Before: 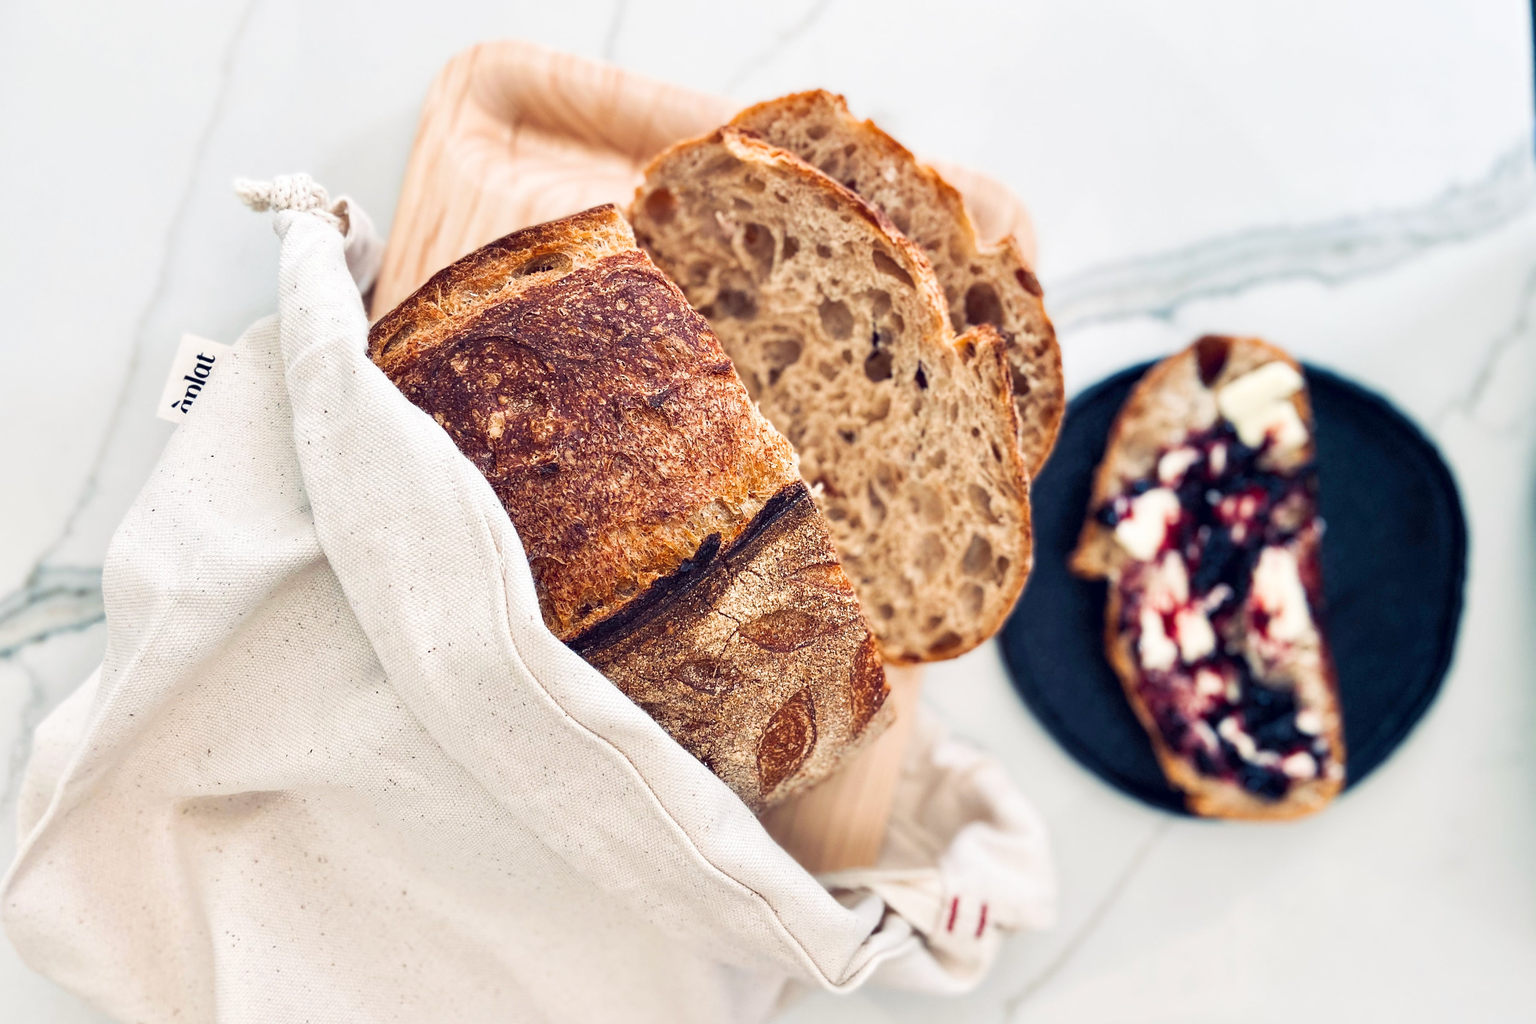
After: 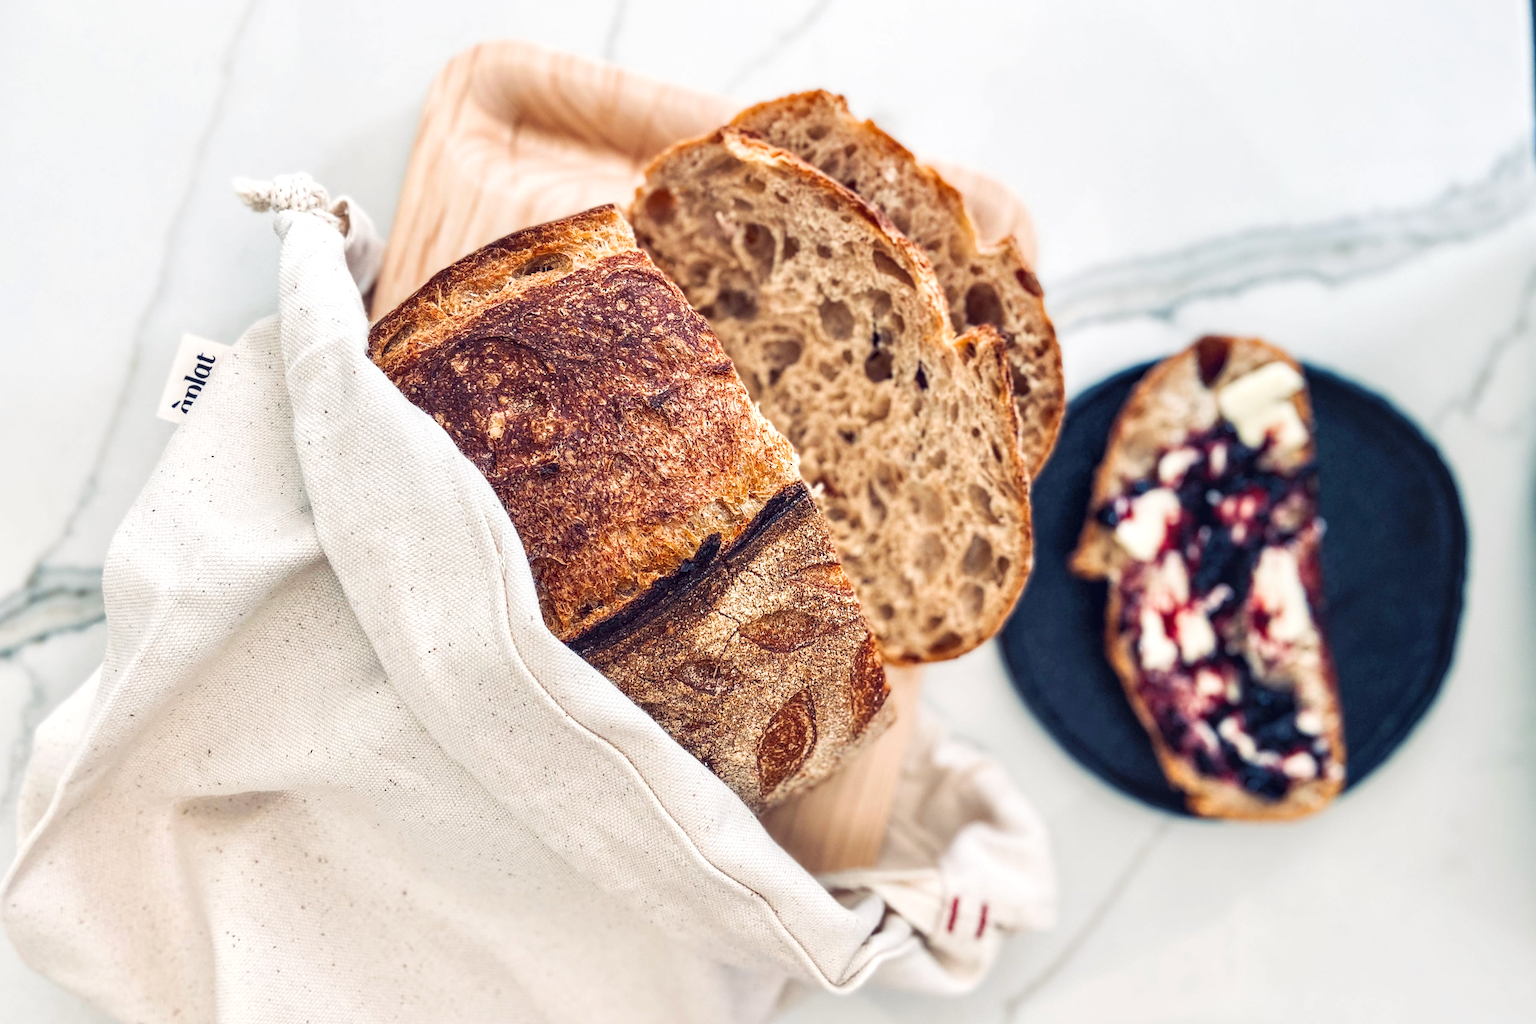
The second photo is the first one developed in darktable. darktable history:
exposure: black level correction -0.001, exposure 0.08 EV, compensate highlight preservation false
local contrast: on, module defaults
tone equalizer: on, module defaults
